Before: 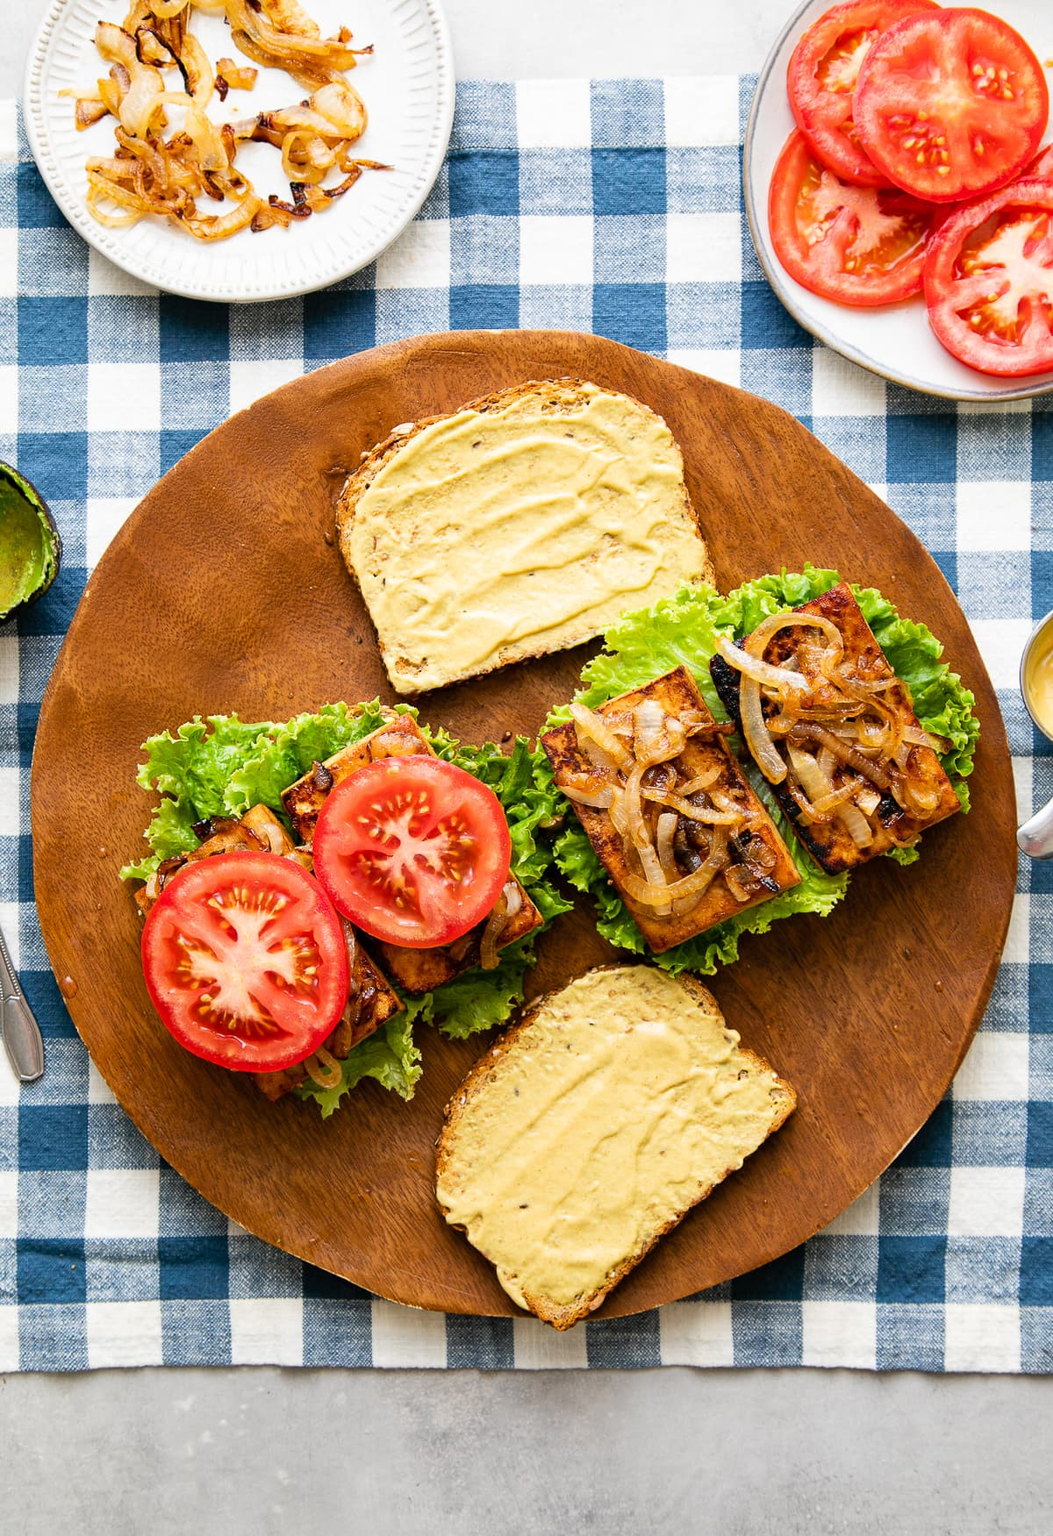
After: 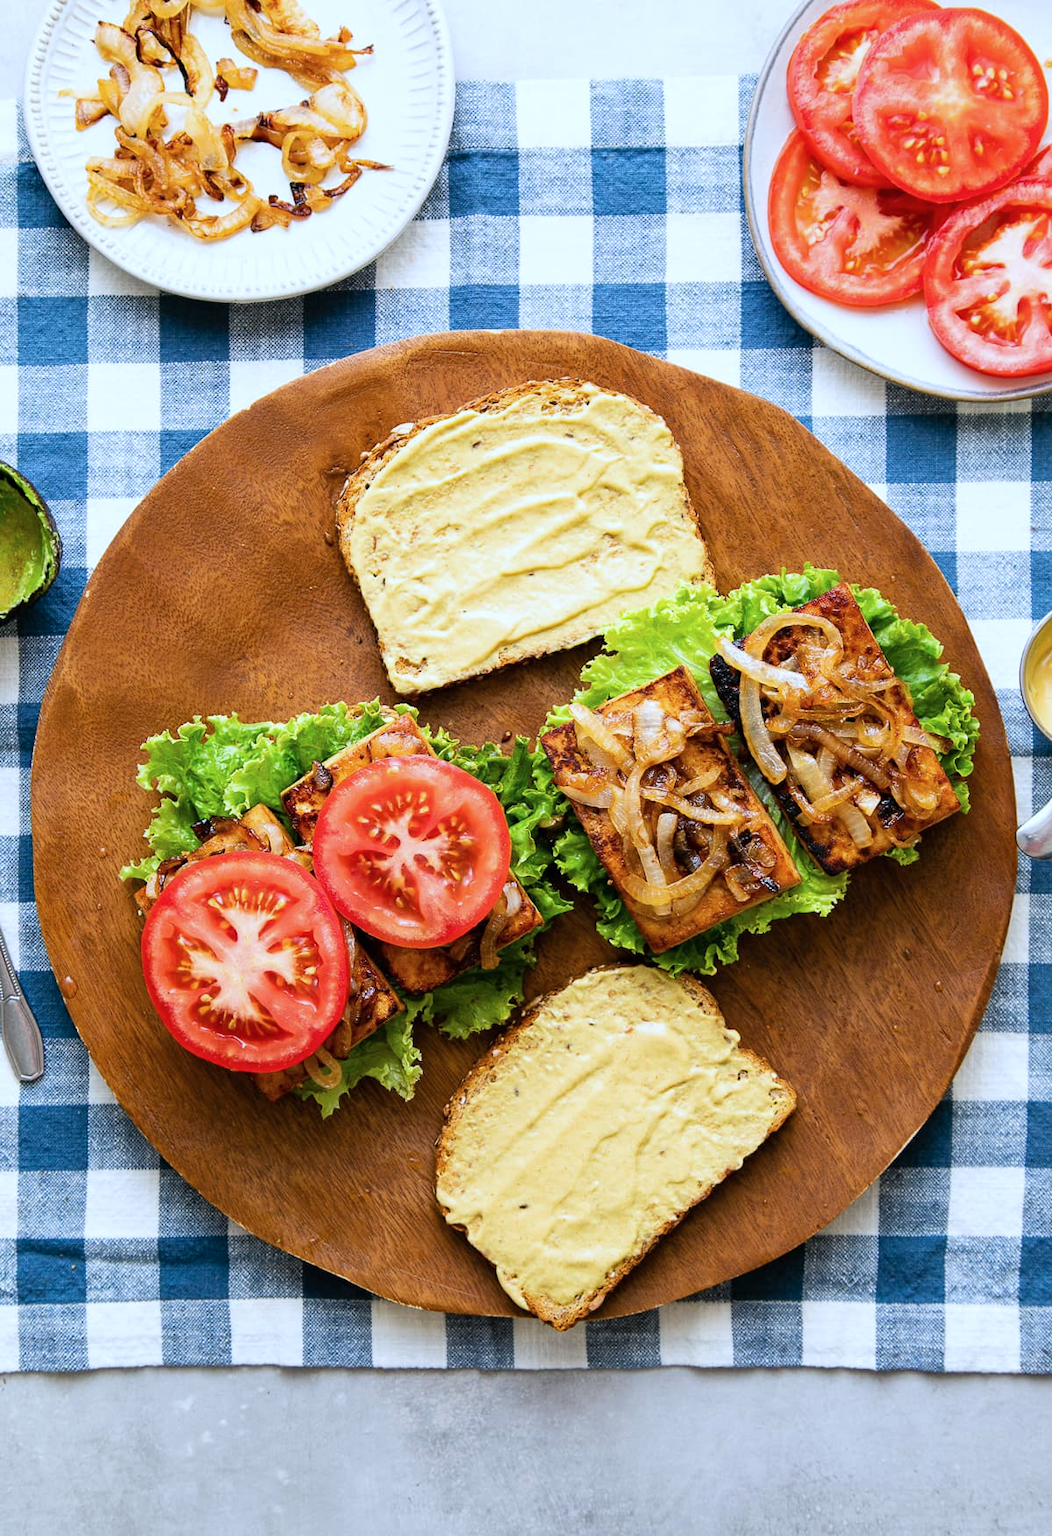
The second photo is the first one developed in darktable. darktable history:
color calibration: x 0.367, y 0.379, temperature 4395.86 K
white balance: red 0.98, blue 1.034
